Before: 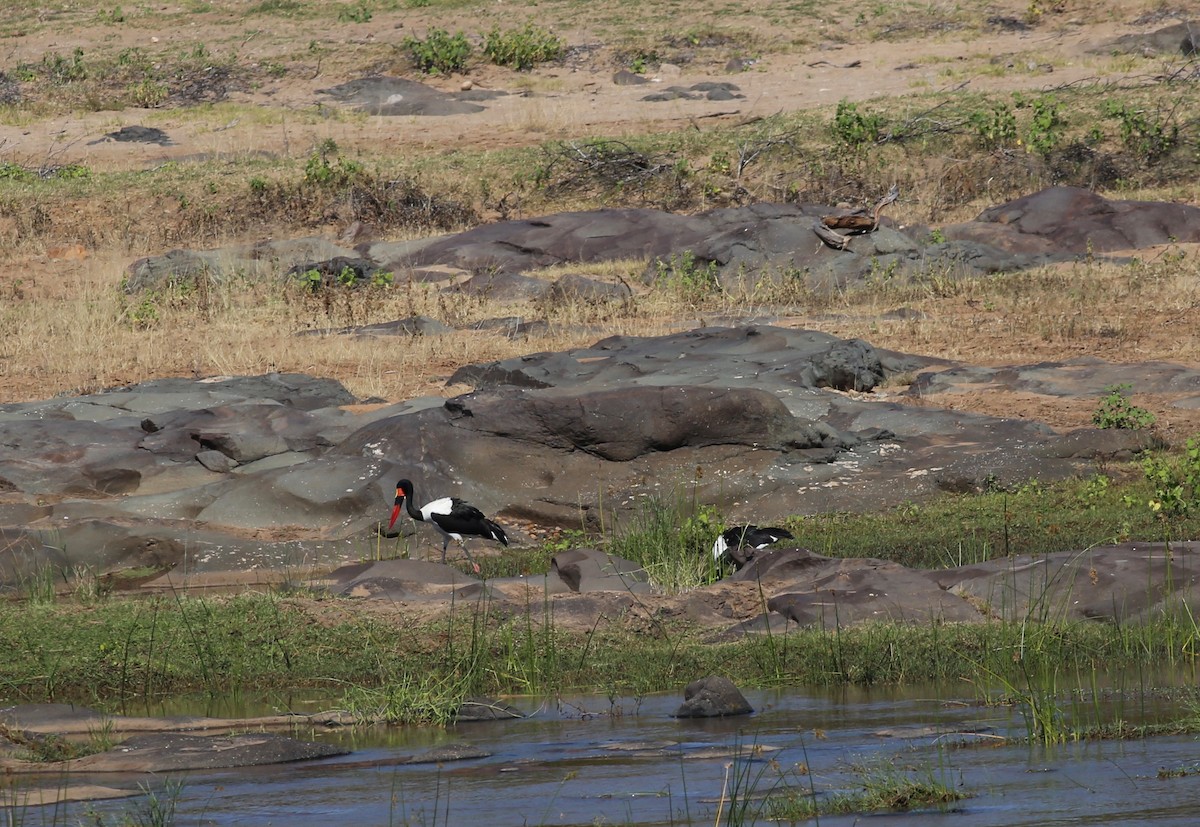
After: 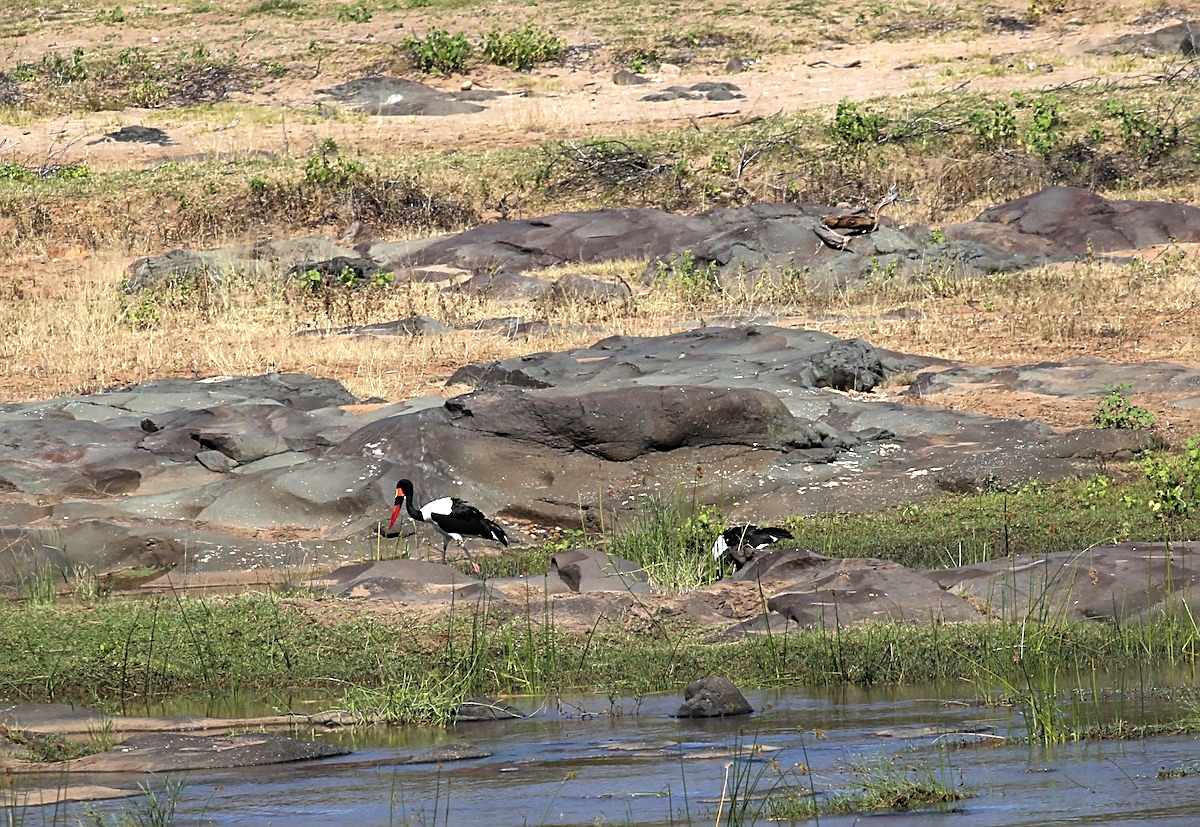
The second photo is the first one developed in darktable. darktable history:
sharpen: on, module defaults
shadows and highlights: low approximation 0.01, soften with gaussian
tone equalizer: -8 EV -1.07 EV, -7 EV -0.978 EV, -6 EV -0.829 EV, -5 EV -0.588 EV, -3 EV 0.556 EV, -2 EV 0.864 EV, -1 EV 0.991 EV, +0 EV 1.05 EV
